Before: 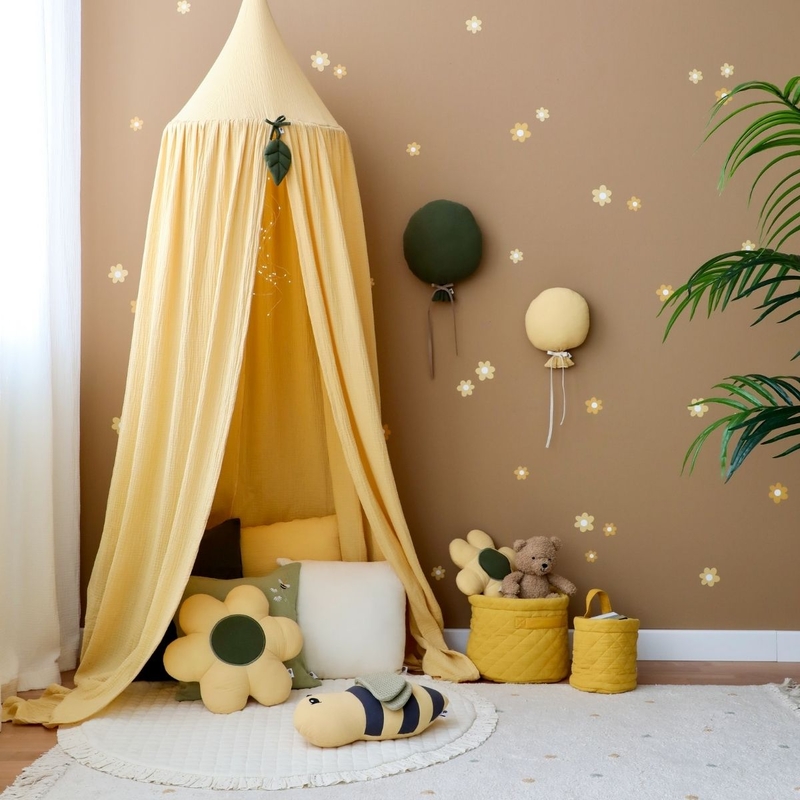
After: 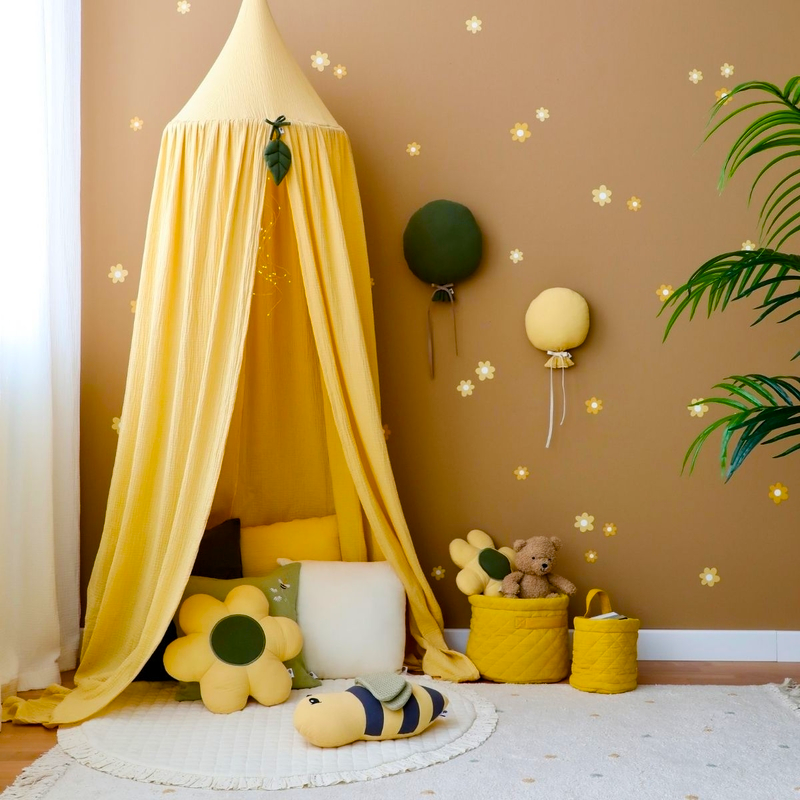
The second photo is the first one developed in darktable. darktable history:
color balance rgb: perceptual saturation grading › global saturation 36.446%, perceptual saturation grading › shadows 35.132%
